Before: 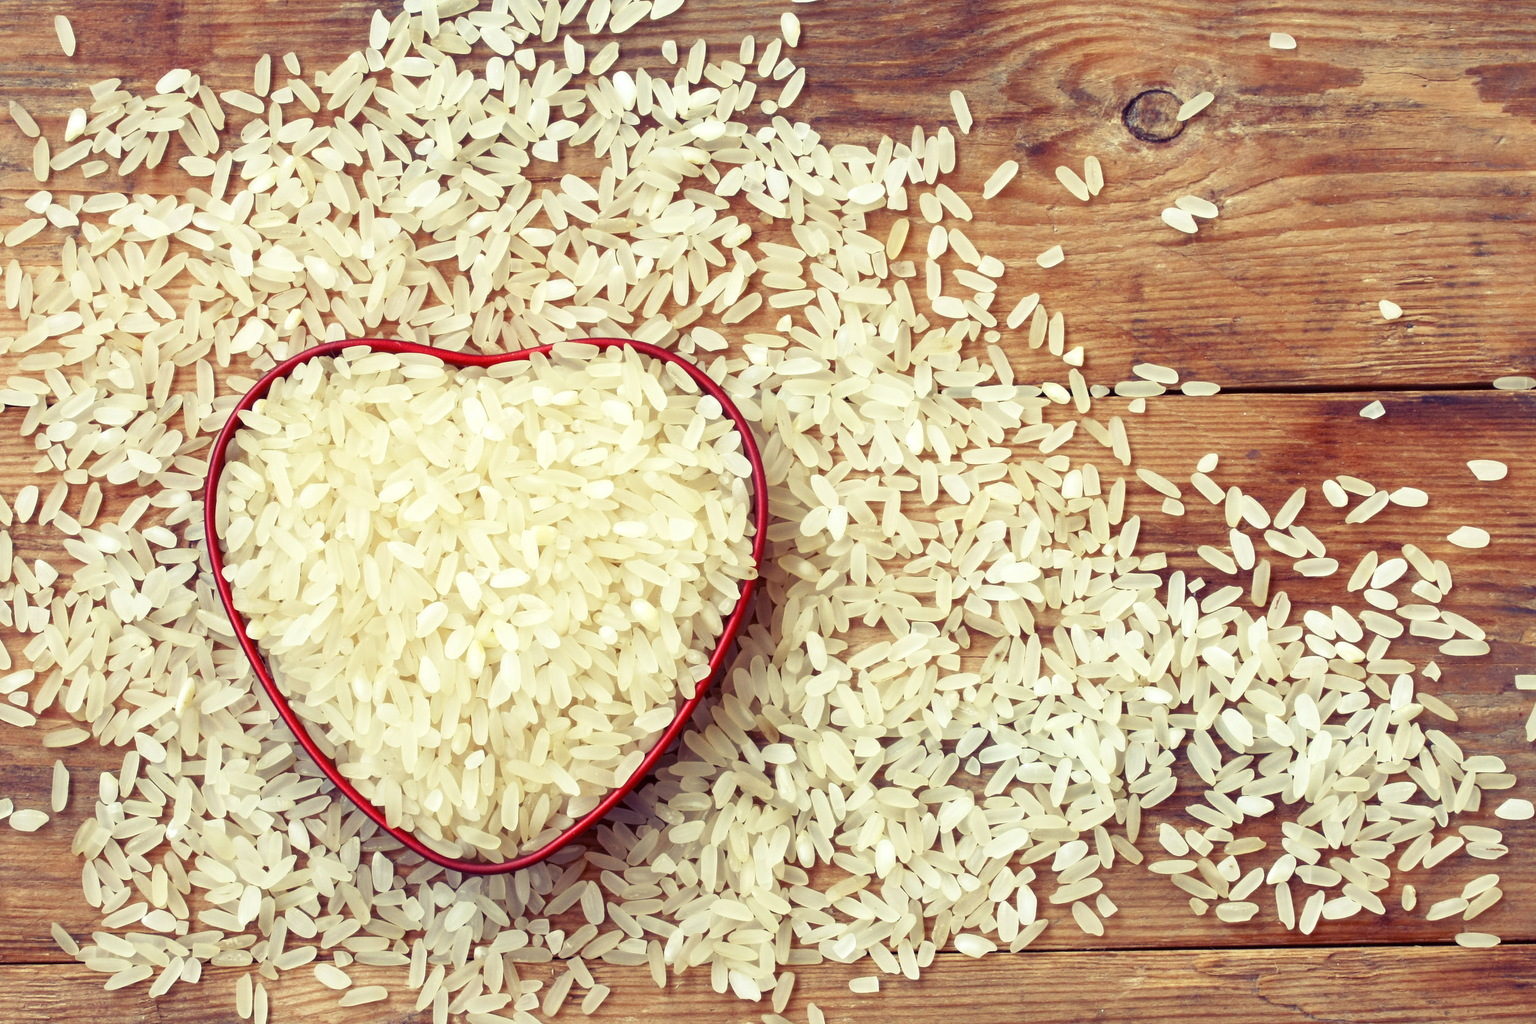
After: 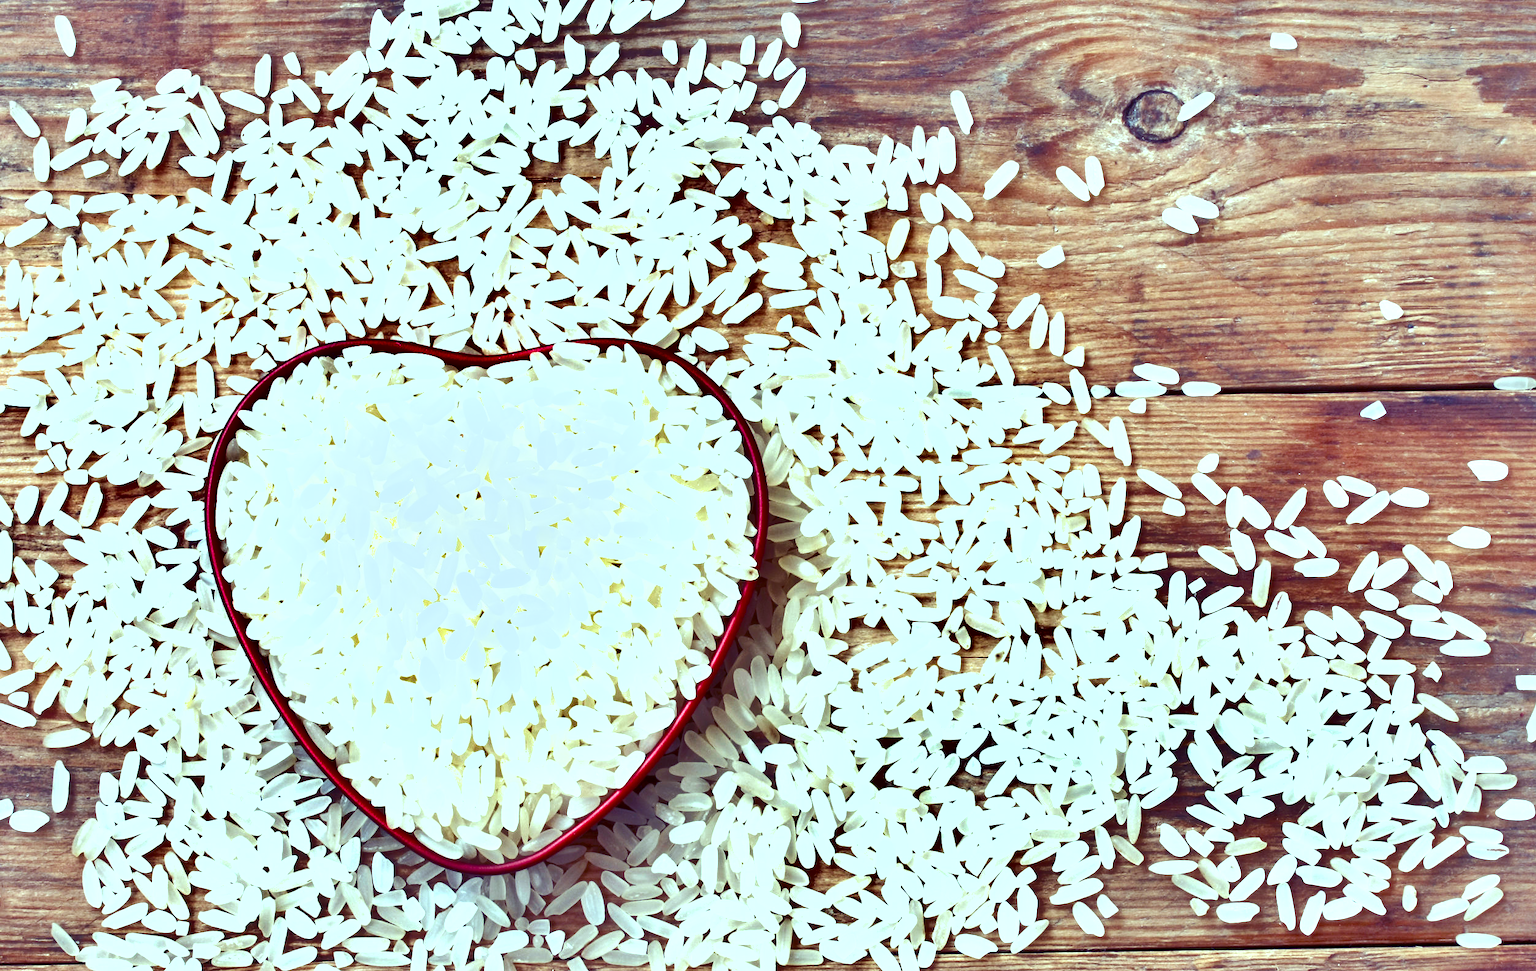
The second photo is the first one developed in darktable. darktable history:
white balance: red 0.926, green 1.003, blue 1.133
exposure: black level correction 0.001, exposure 0.5 EV, compensate exposure bias true, compensate highlight preservation false
color correction: highlights a* -10.04, highlights b* -10.37
shadows and highlights: shadows 60, soften with gaussian
crop and rotate: top 0%, bottom 5.097%
